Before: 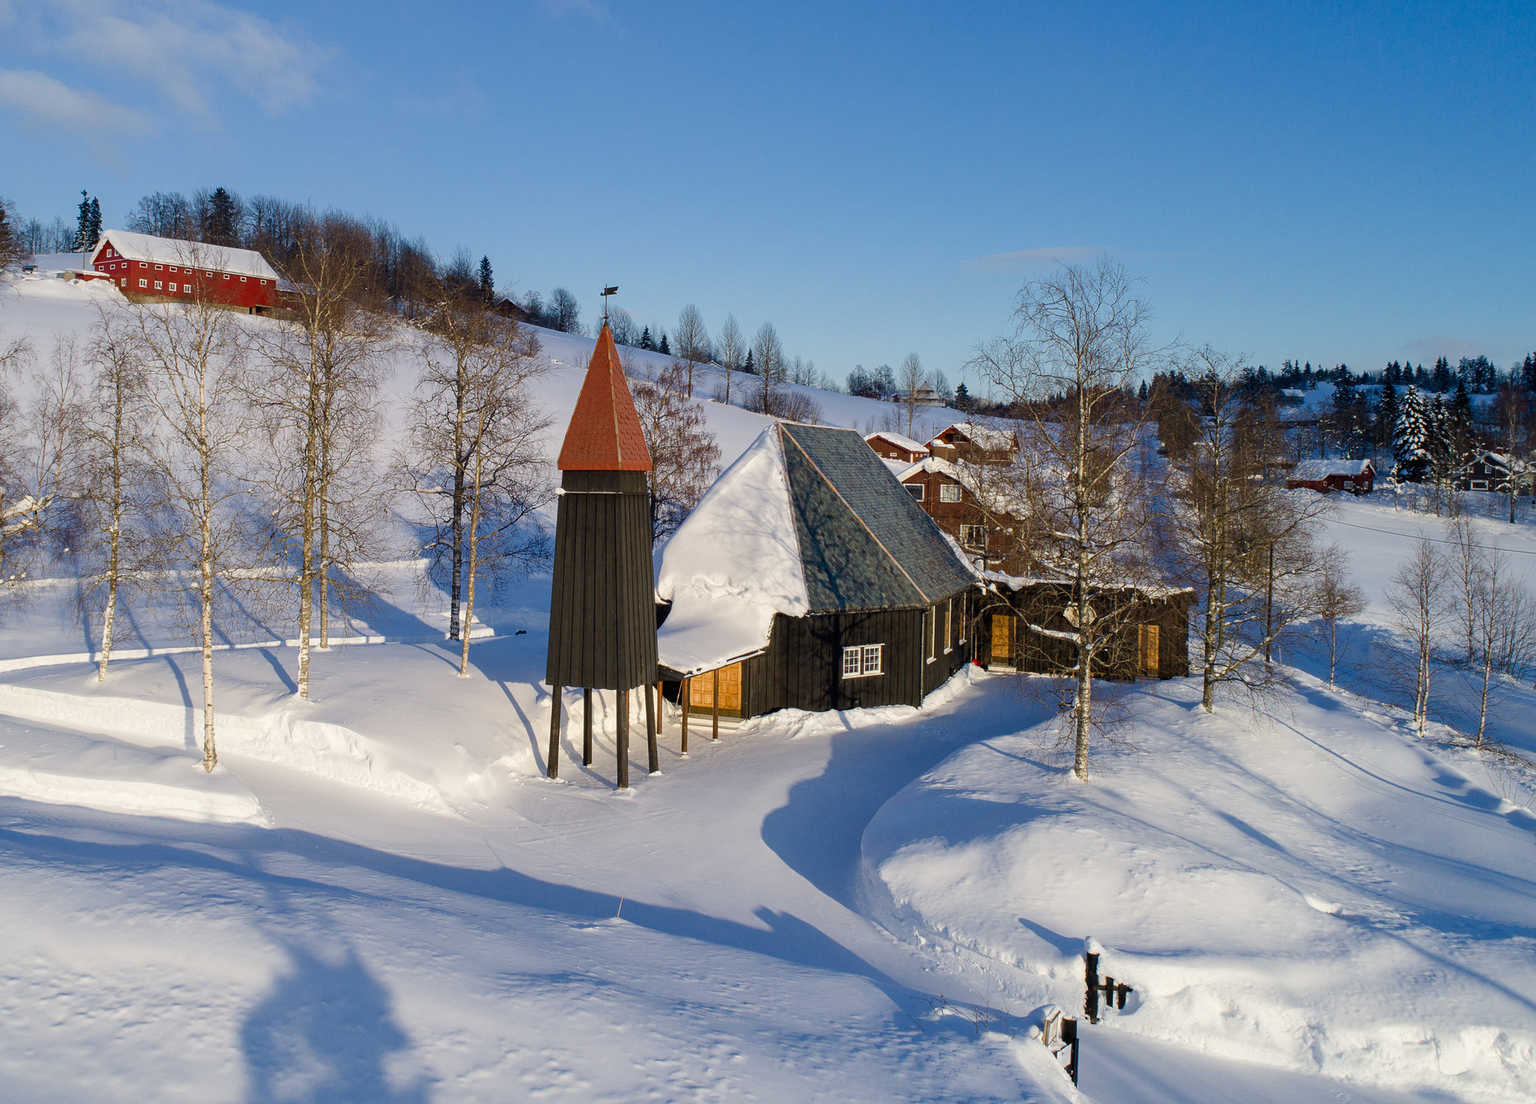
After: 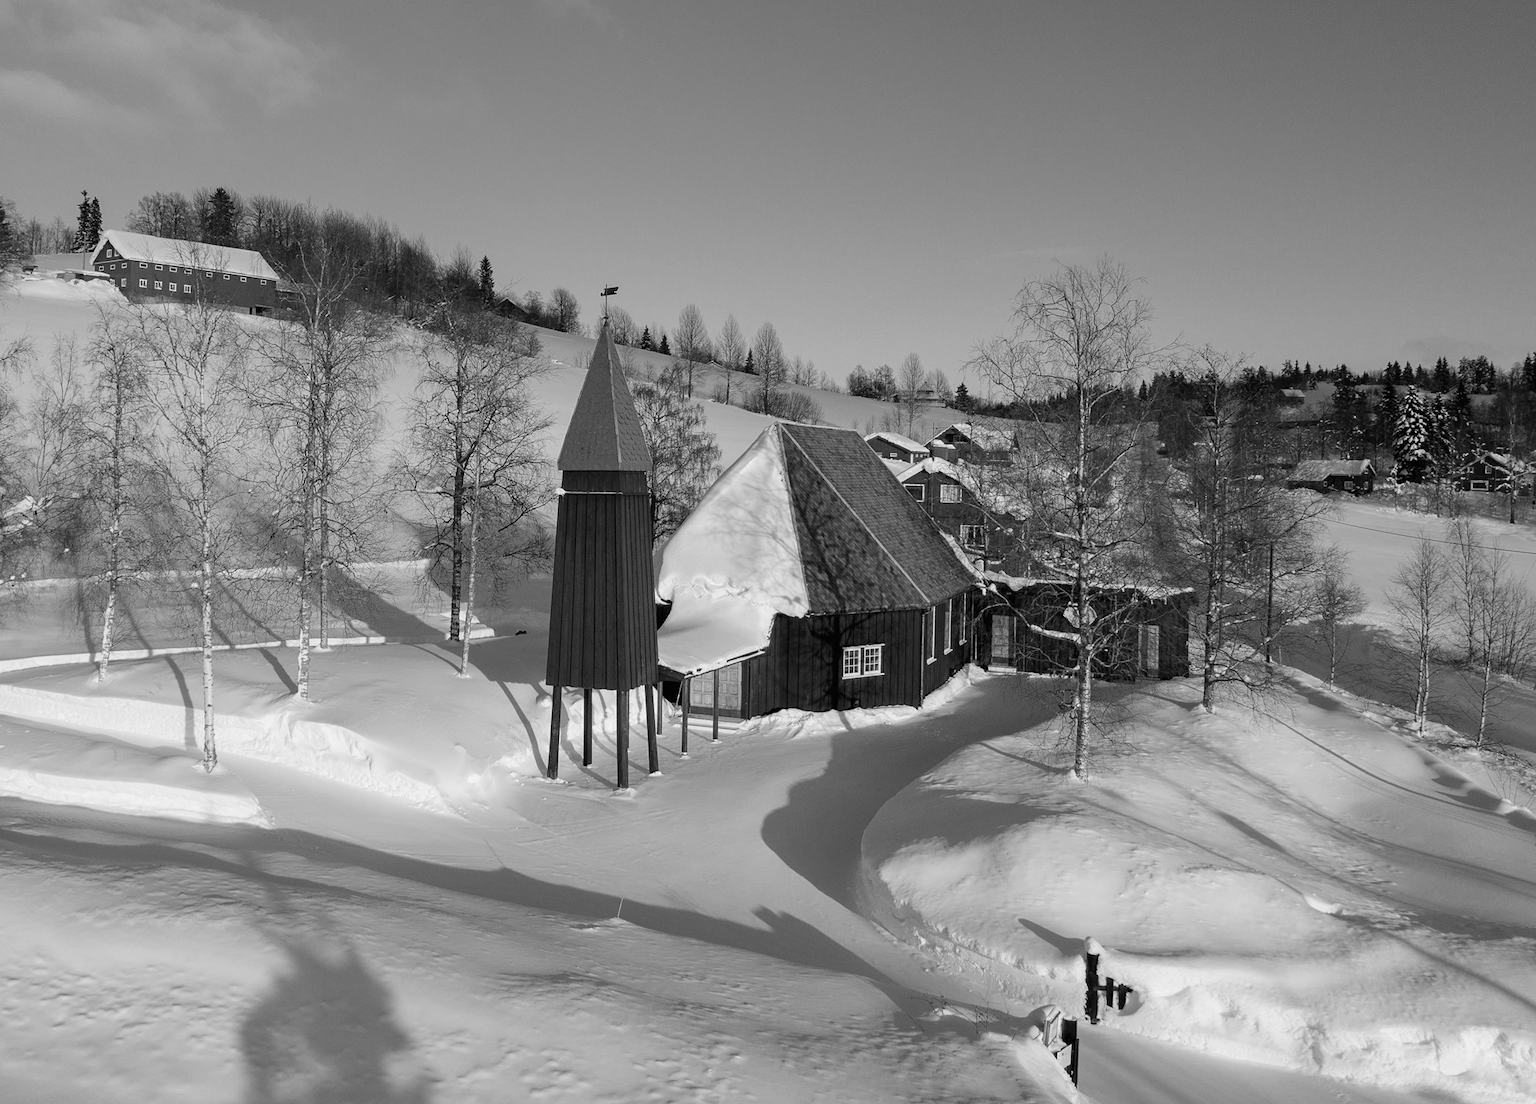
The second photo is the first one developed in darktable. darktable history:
monochrome: a 32, b 64, size 2.3
white balance: emerald 1
